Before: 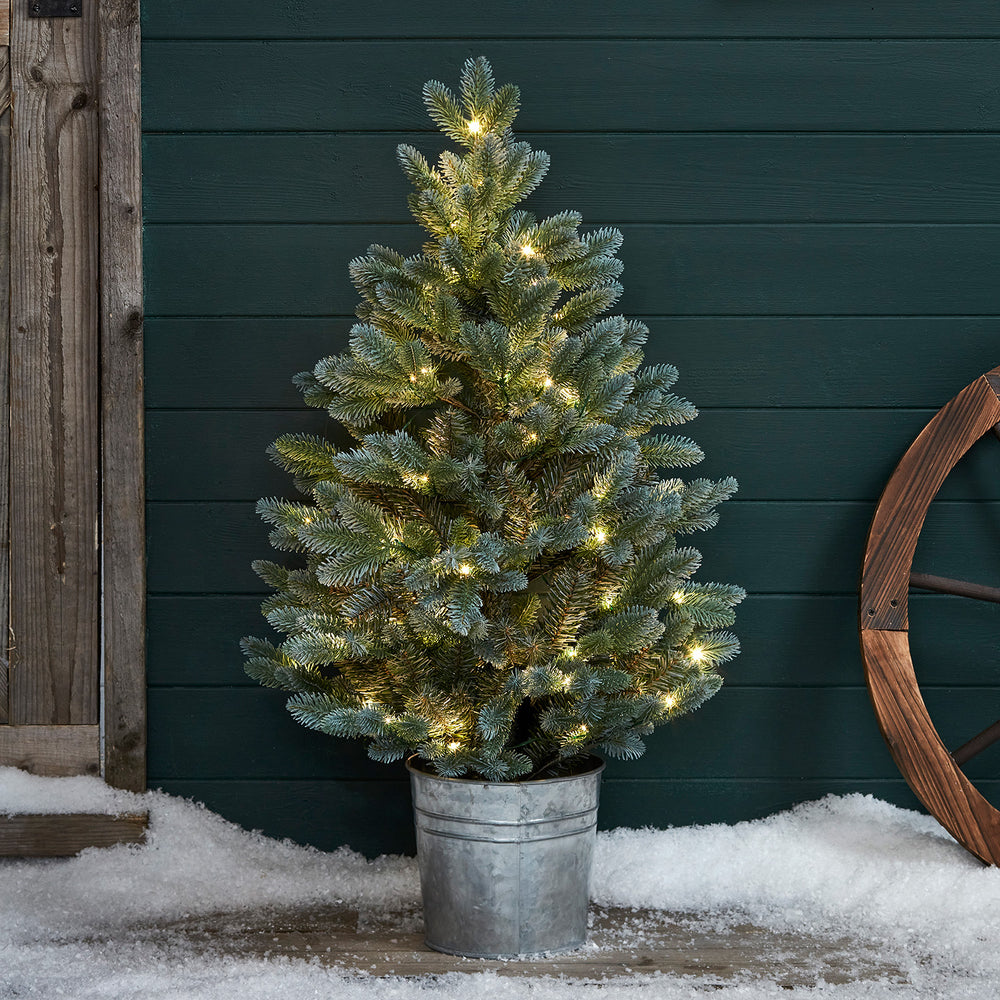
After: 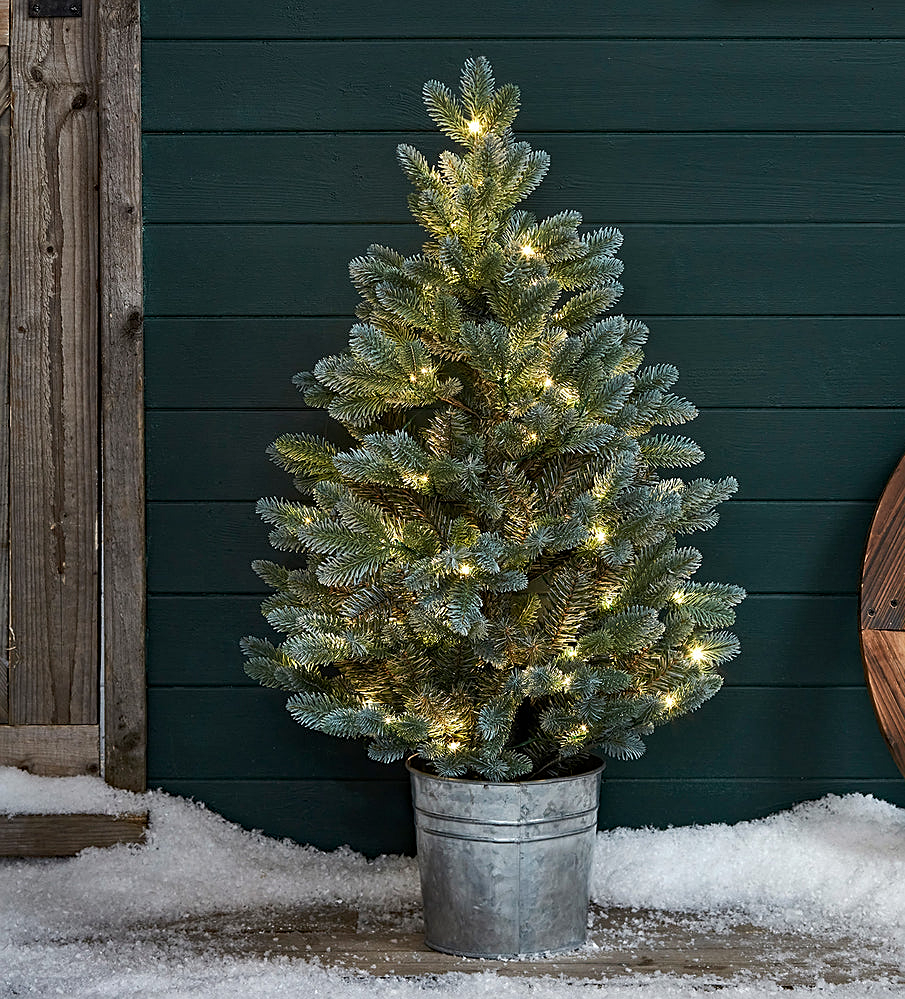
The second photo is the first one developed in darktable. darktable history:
crop: right 9.497%, bottom 0.026%
haze removal: compatibility mode true, adaptive false
sharpen: amount 0.493
